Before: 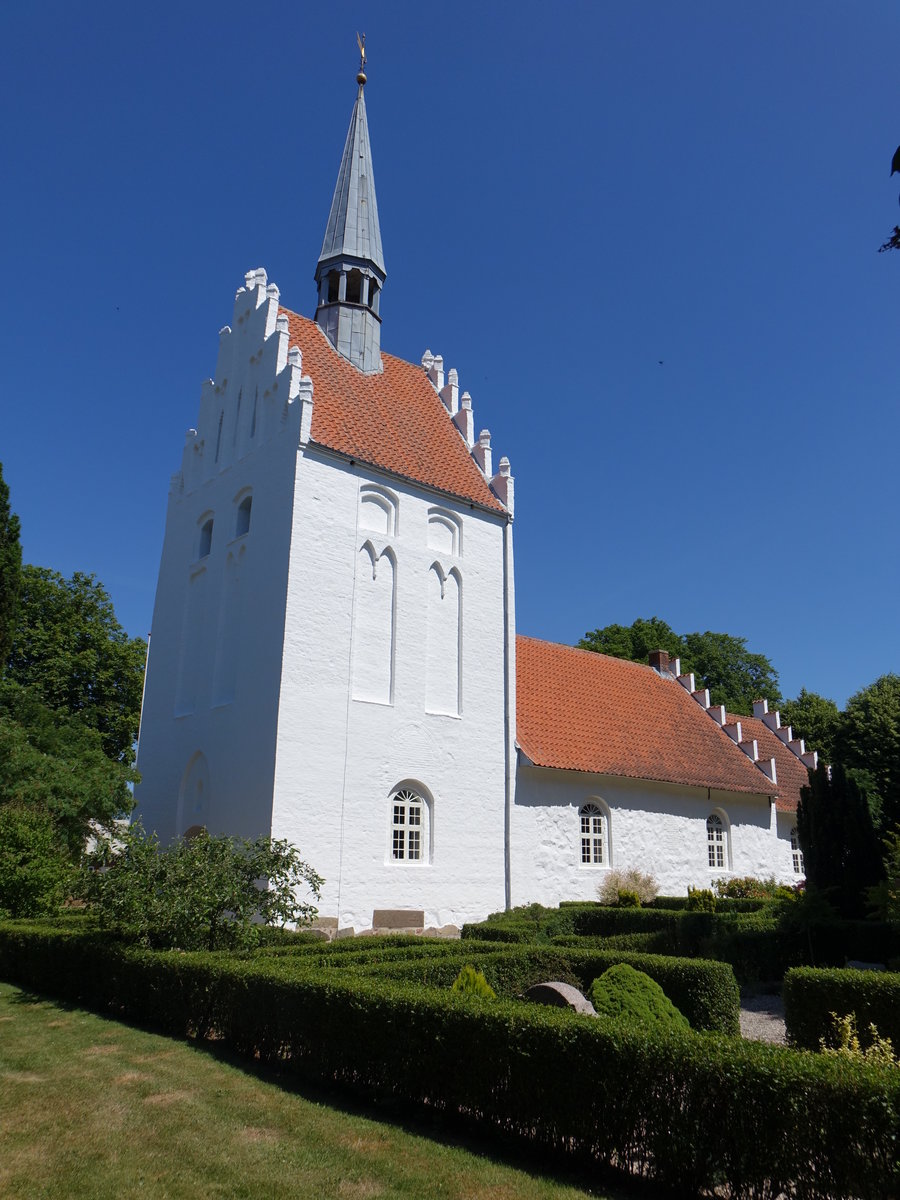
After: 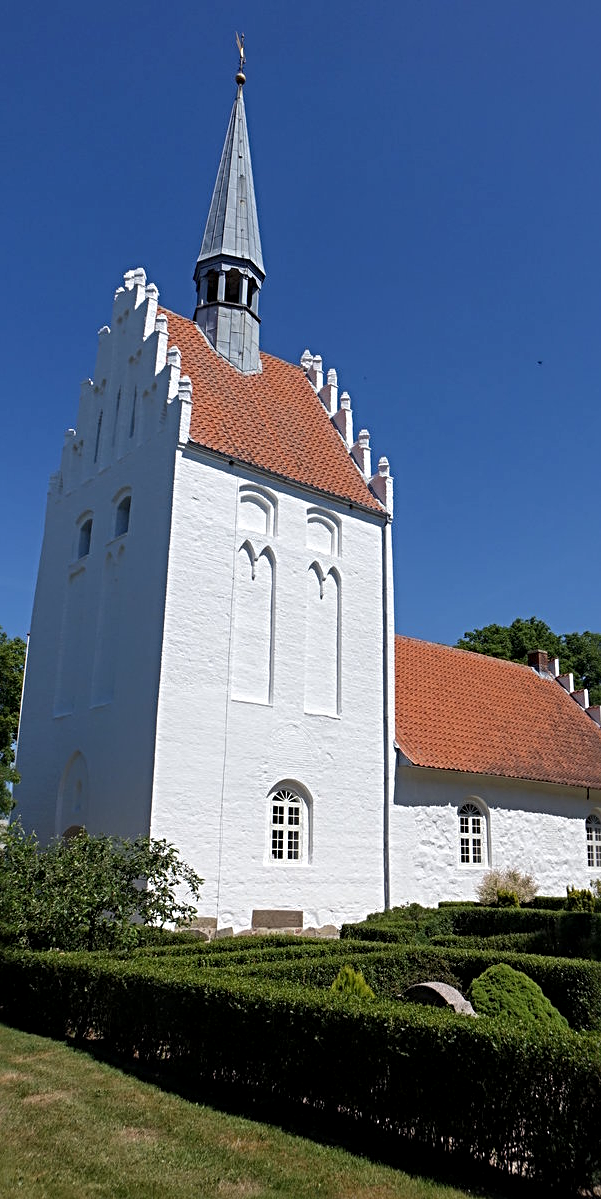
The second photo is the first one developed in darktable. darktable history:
local contrast: highlights 104%, shadows 102%, detail 131%, midtone range 0.2
sharpen: radius 3.992
crop and rotate: left 13.551%, right 19.578%
